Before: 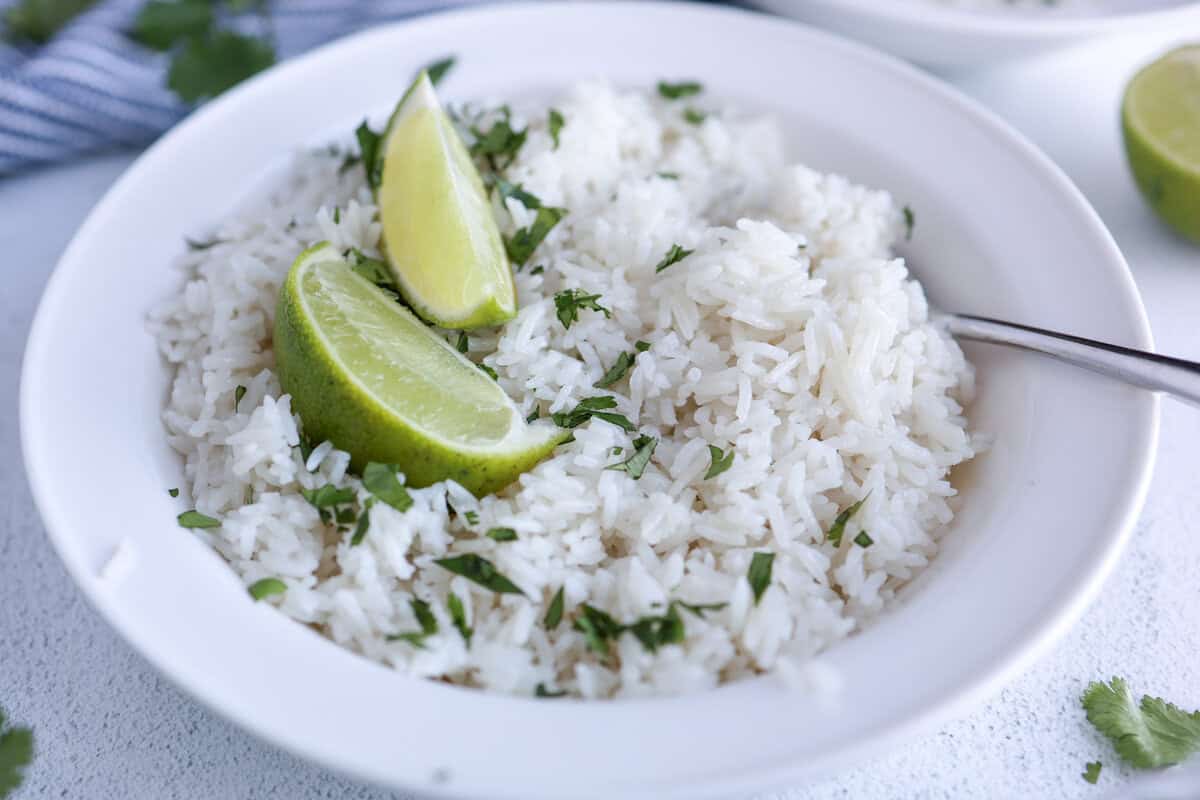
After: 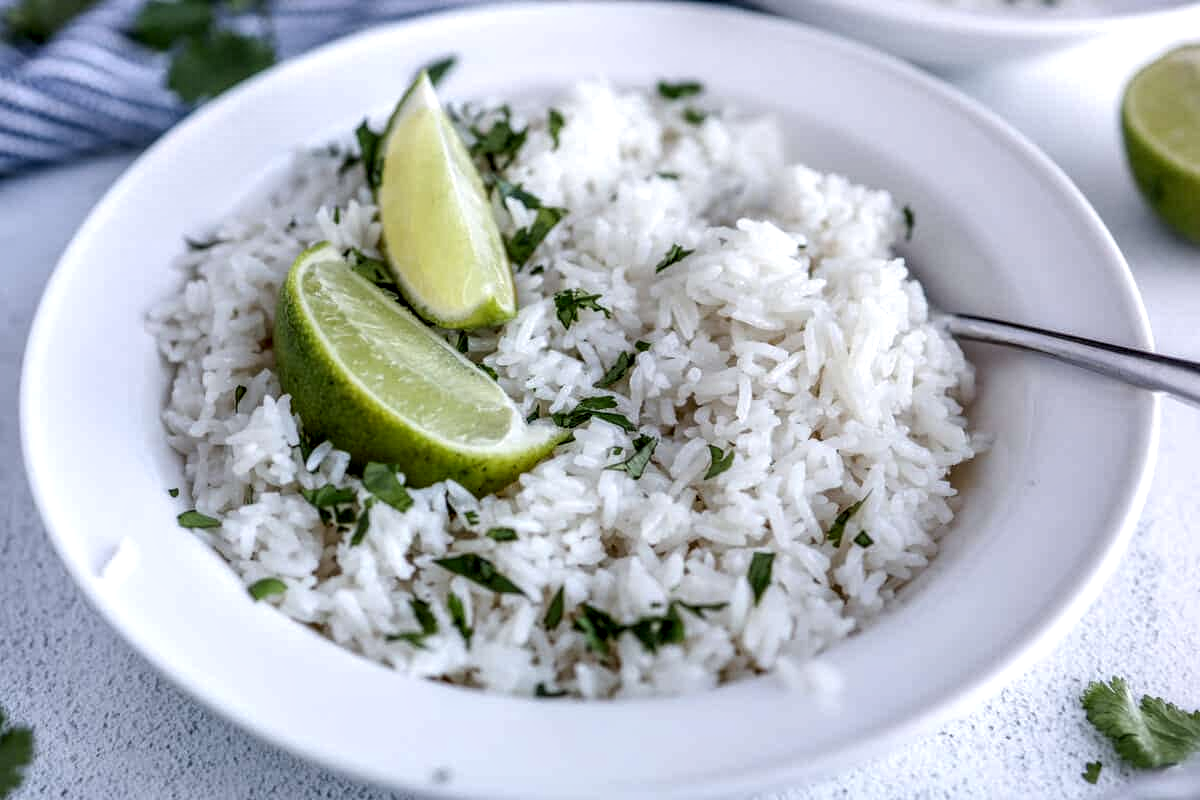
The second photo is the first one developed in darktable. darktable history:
local contrast: highlights 0%, shadows 0%, detail 182%
exposure: exposure -0.072 EV, compensate highlight preservation false
